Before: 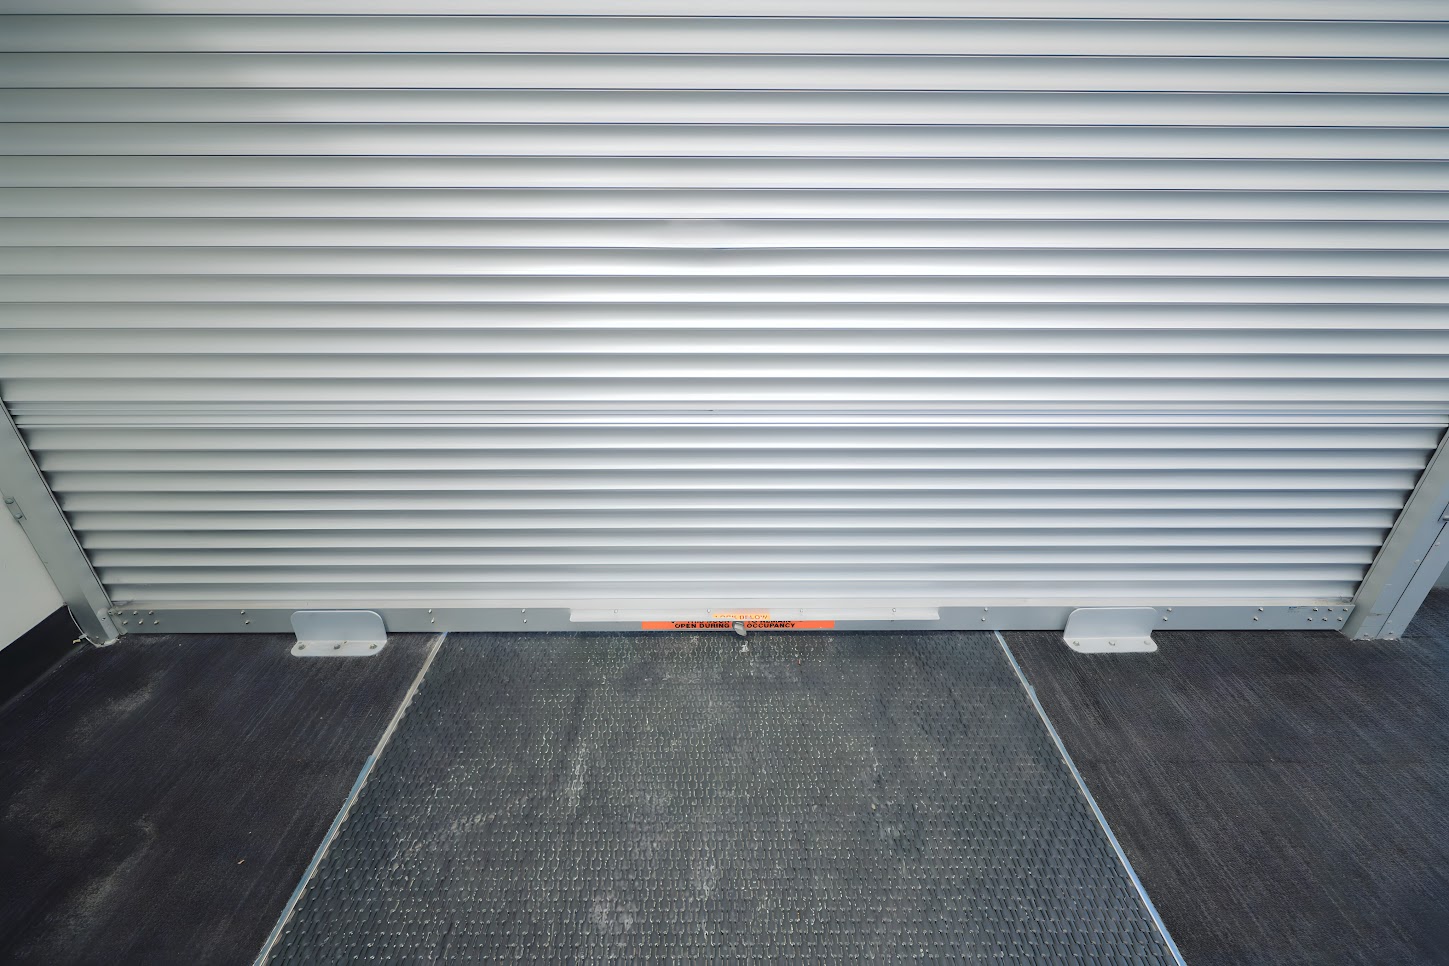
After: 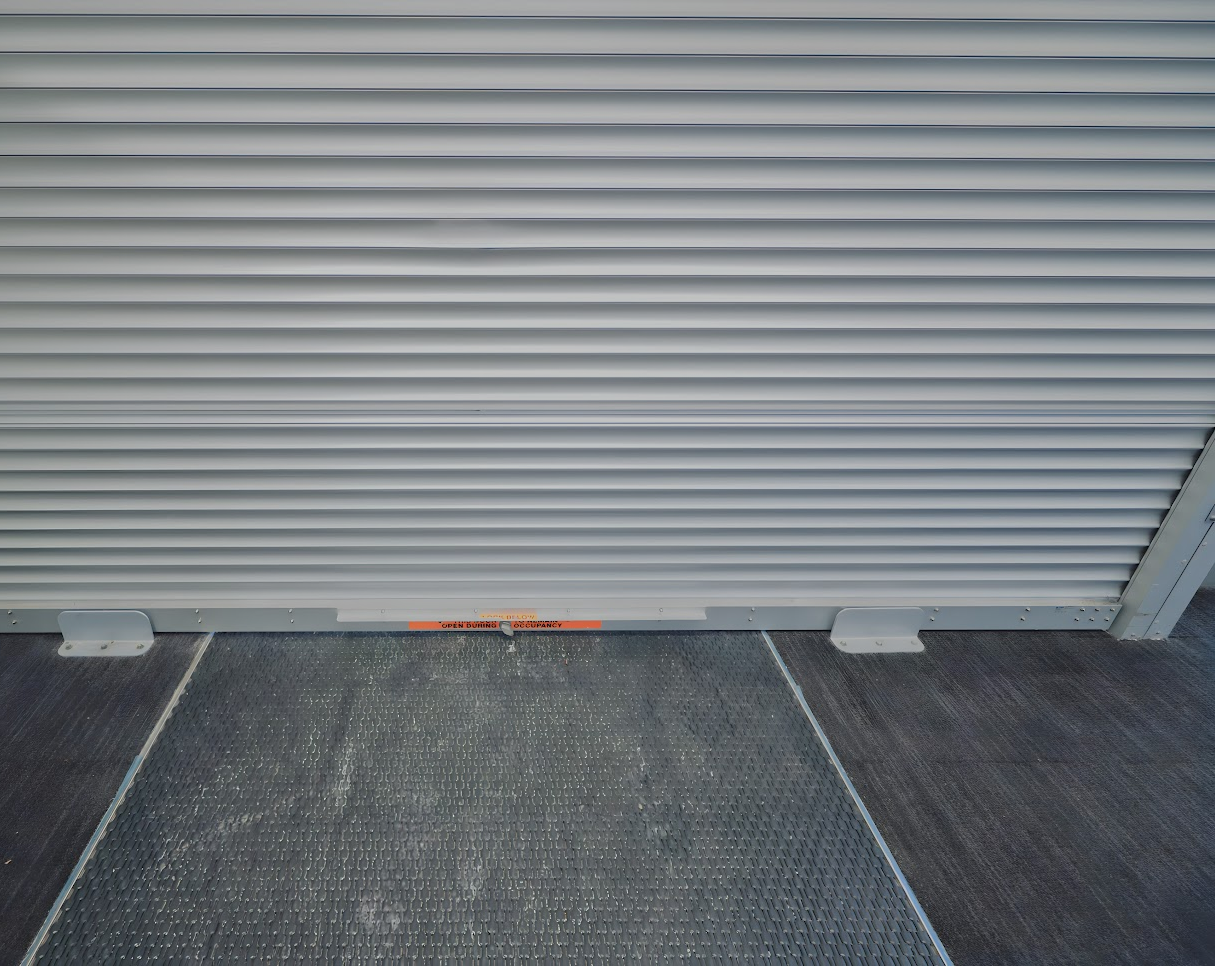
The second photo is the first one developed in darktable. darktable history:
tone equalizer: -8 EV -0.002 EV, -7 EV 0.005 EV, -6 EV -0.008 EV, -5 EV 0.007 EV, -4 EV -0.042 EV, -3 EV -0.233 EV, -2 EV -0.662 EV, -1 EV -0.983 EV, +0 EV -0.969 EV, smoothing diameter 2%, edges refinement/feathering 20, mask exposure compensation -1.57 EV, filter diffusion 5
crop: left 16.145%
